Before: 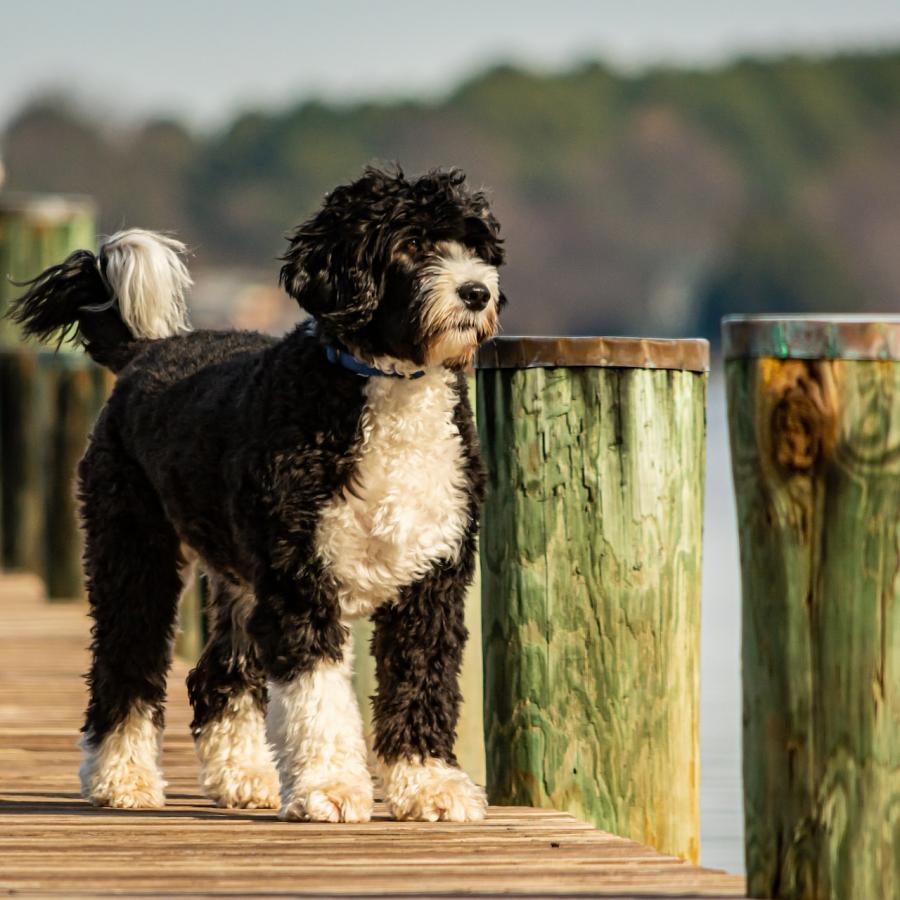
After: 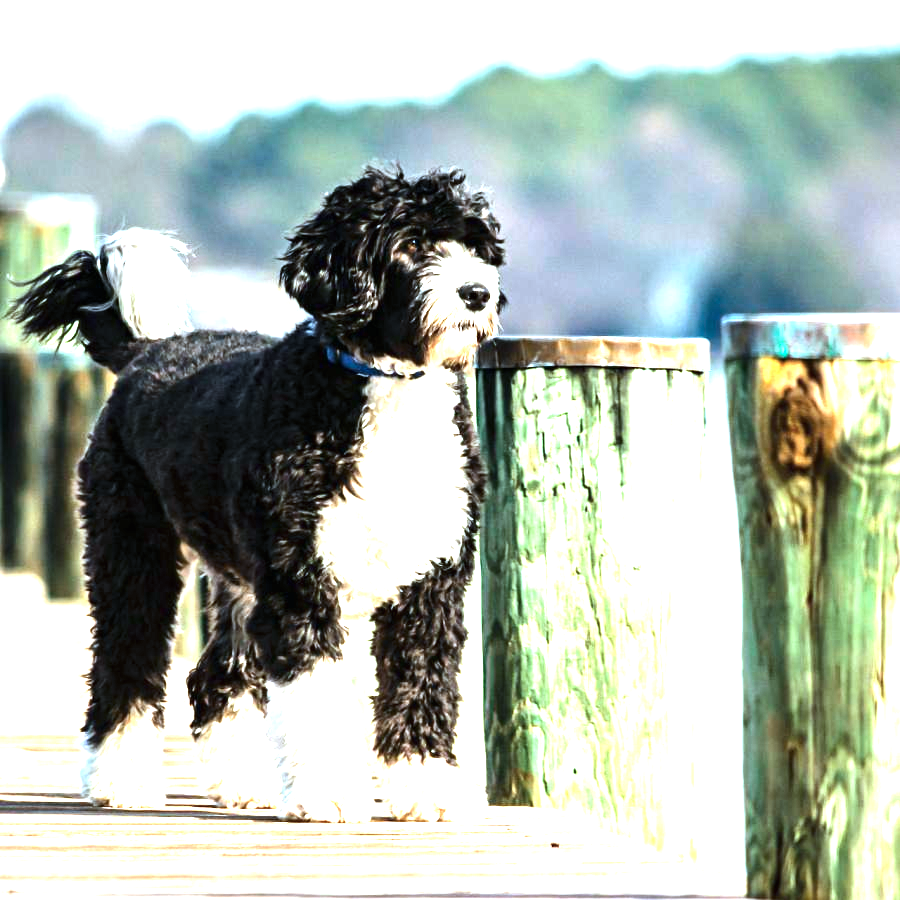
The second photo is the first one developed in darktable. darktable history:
exposure: black level correction 0, exposure 1.741 EV, compensate exposure bias true, compensate highlight preservation false
tone equalizer: -8 EV -0.75 EV, -7 EV -0.7 EV, -6 EV -0.6 EV, -5 EV -0.4 EV, -3 EV 0.4 EV, -2 EV 0.6 EV, -1 EV 0.7 EV, +0 EV 0.75 EV, edges refinement/feathering 500, mask exposure compensation -1.57 EV, preserve details no
color calibration: x 0.396, y 0.386, temperature 3669 K
